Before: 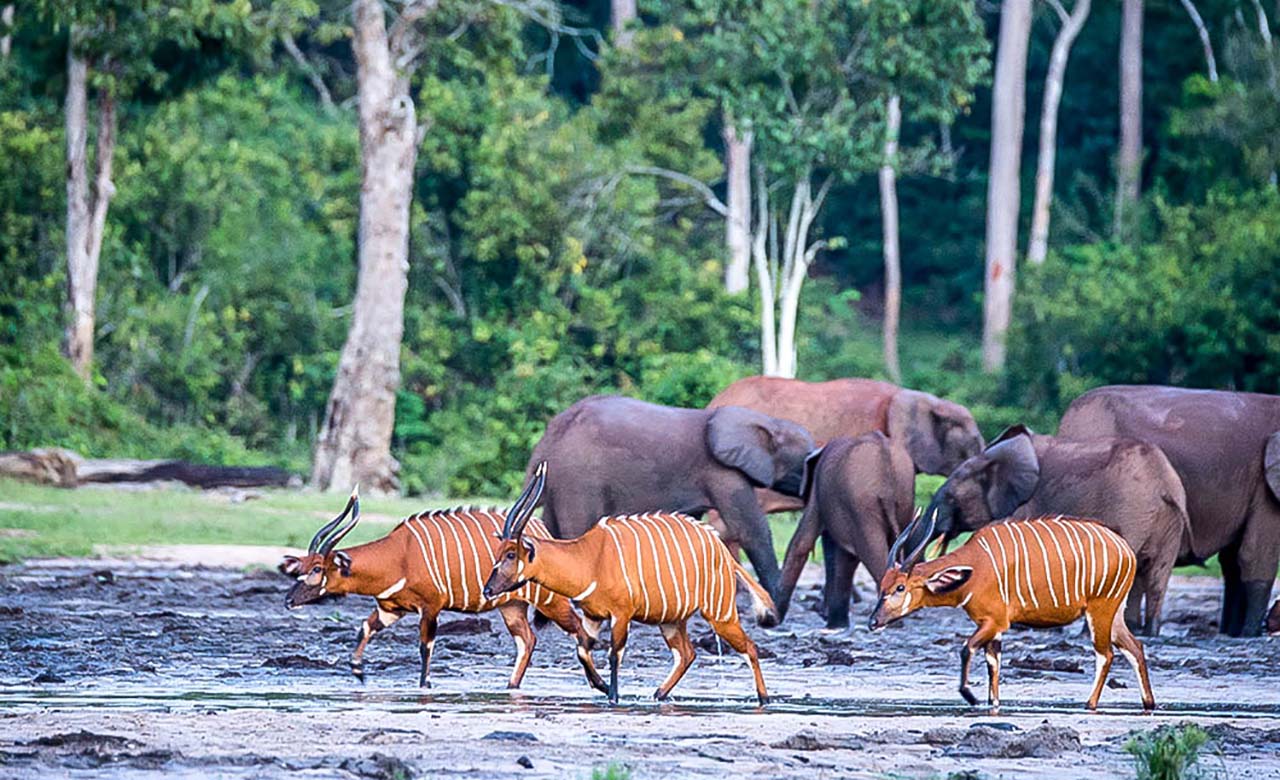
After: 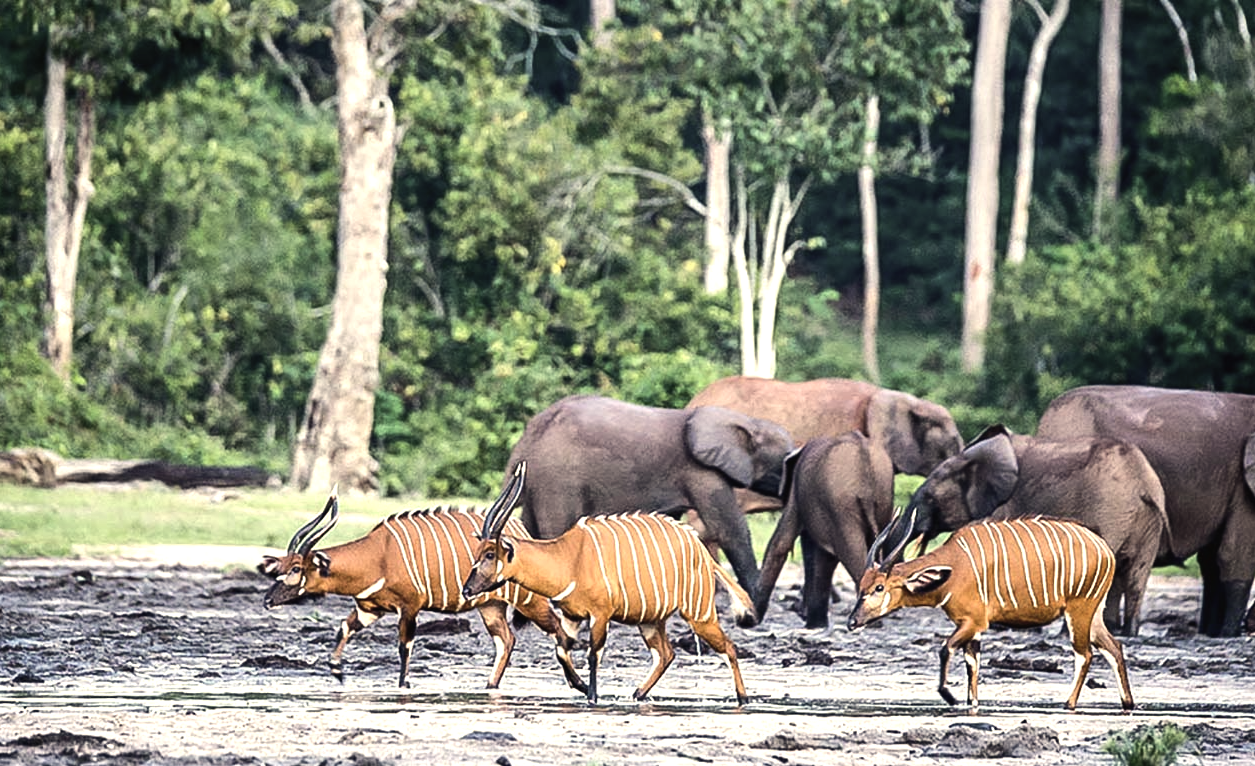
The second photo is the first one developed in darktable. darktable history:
contrast brightness saturation: contrast -0.044, saturation -0.405
crop: left 1.676%, right 0.273%, bottom 1.721%
tone equalizer: -8 EV -0.781 EV, -7 EV -0.708 EV, -6 EV -0.618 EV, -5 EV -0.42 EV, -3 EV 0.37 EV, -2 EV 0.6 EV, -1 EV 0.698 EV, +0 EV 0.779 EV, edges refinement/feathering 500, mask exposure compensation -1.57 EV, preserve details no
color correction: highlights a* 1.48, highlights b* 17.31
